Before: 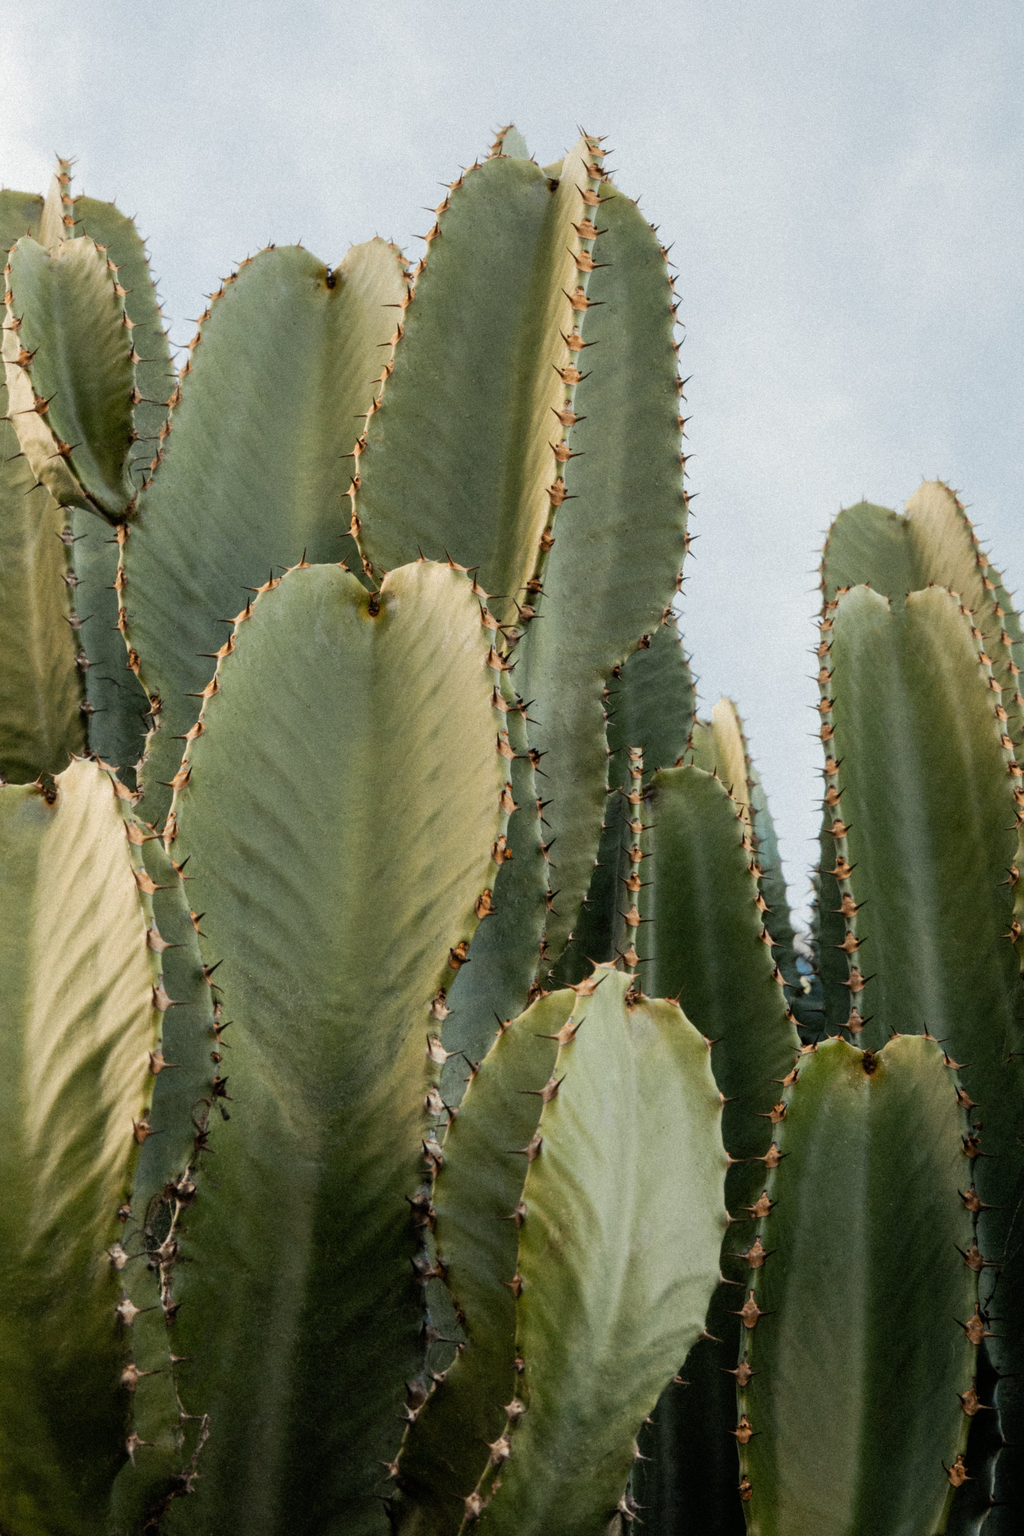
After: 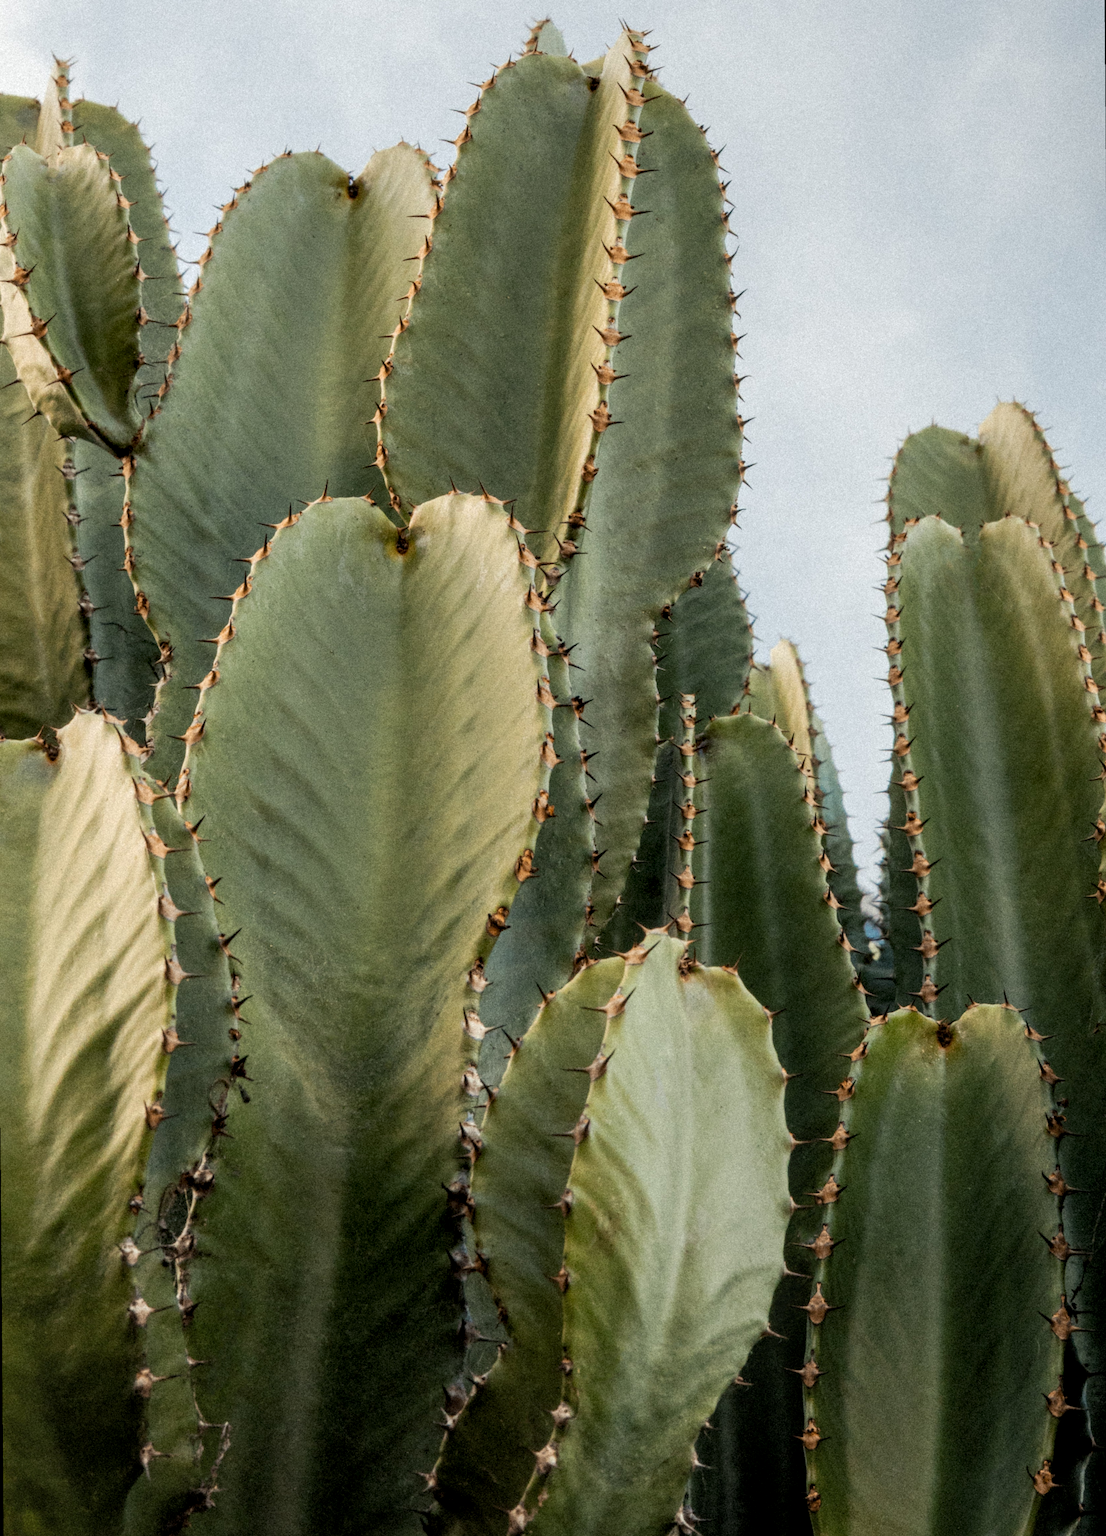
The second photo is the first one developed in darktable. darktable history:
crop and rotate: top 6.25%
rotate and perspective: rotation -0.45°, automatic cropping original format, crop left 0.008, crop right 0.992, crop top 0.012, crop bottom 0.988
local contrast: on, module defaults
